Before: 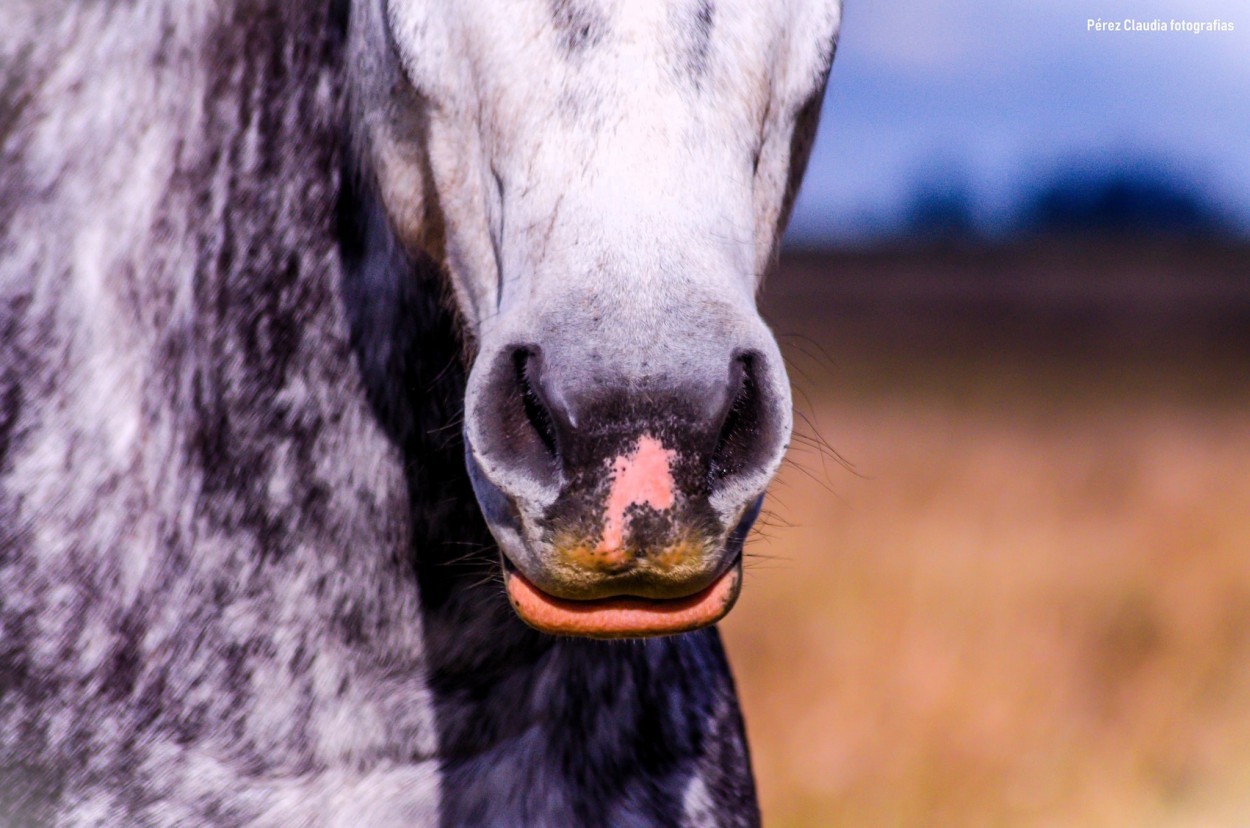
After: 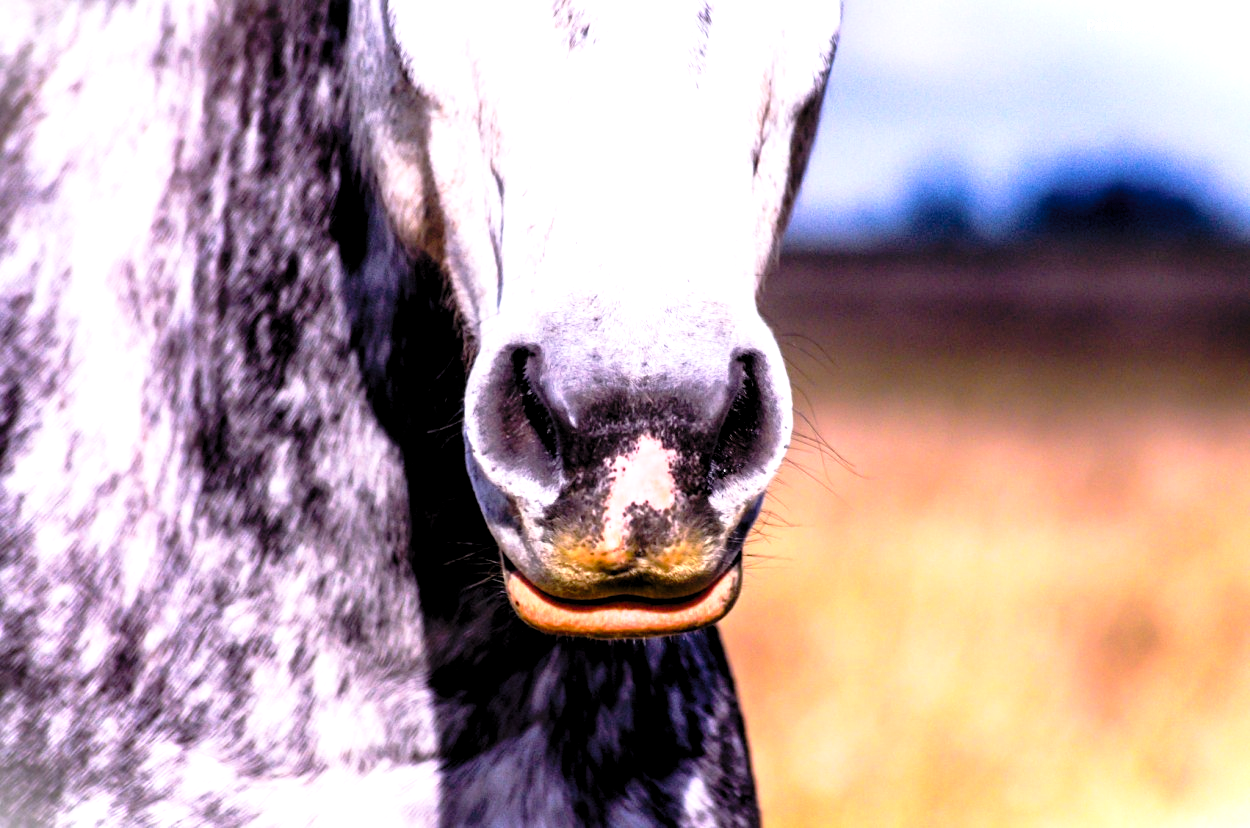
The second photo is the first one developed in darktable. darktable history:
exposure: black level correction 0, exposure 0.703 EV, compensate highlight preservation false
levels: levels [0.062, 0.494, 0.925]
tone curve: curves: ch0 [(0, 0.009) (0.105, 0.08) (0.195, 0.18) (0.283, 0.316) (0.384, 0.434) (0.485, 0.531) (0.638, 0.69) (0.81, 0.872) (1, 0.977)]; ch1 [(0, 0) (0.161, 0.092) (0.35, 0.33) (0.379, 0.401) (0.456, 0.469) (0.498, 0.502) (0.52, 0.536) (0.586, 0.617) (0.635, 0.655) (1, 1)]; ch2 [(0, 0) (0.371, 0.362) (0.437, 0.437) (0.483, 0.484) (0.53, 0.515) (0.56, 0.571) (0.622, 0.606) (1, 1)], preserve colors none
